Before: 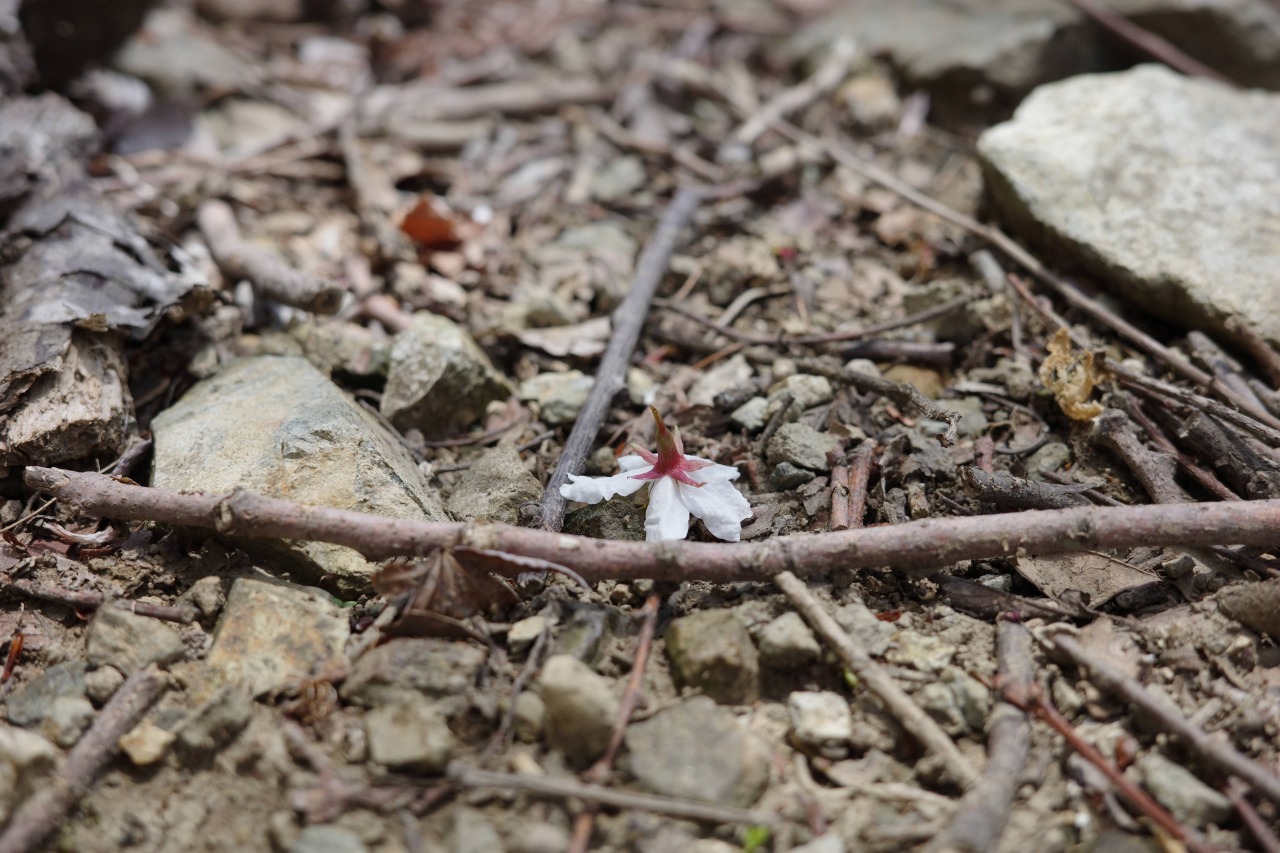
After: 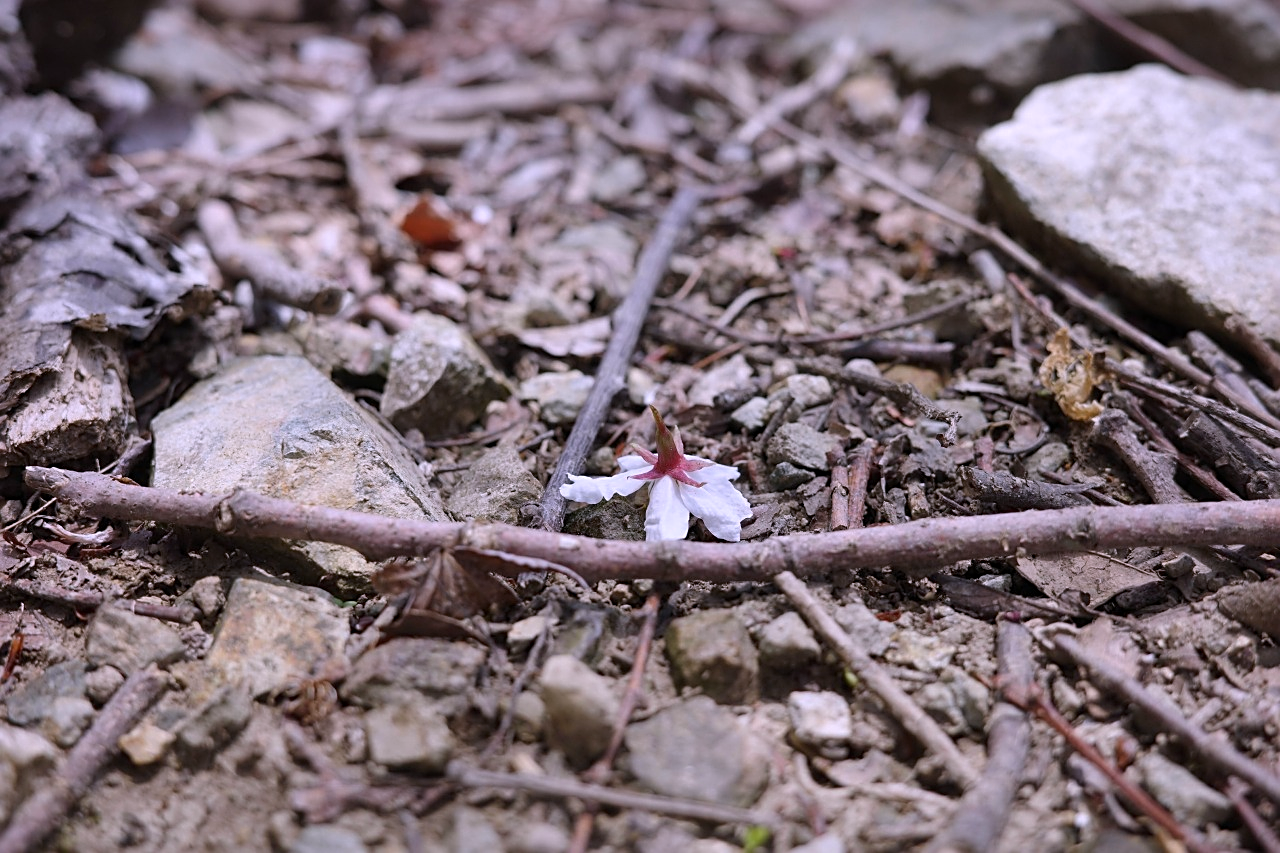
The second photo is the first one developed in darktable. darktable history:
white balance: red 1.042, blue 1.17
sharpen: on, module defaults
